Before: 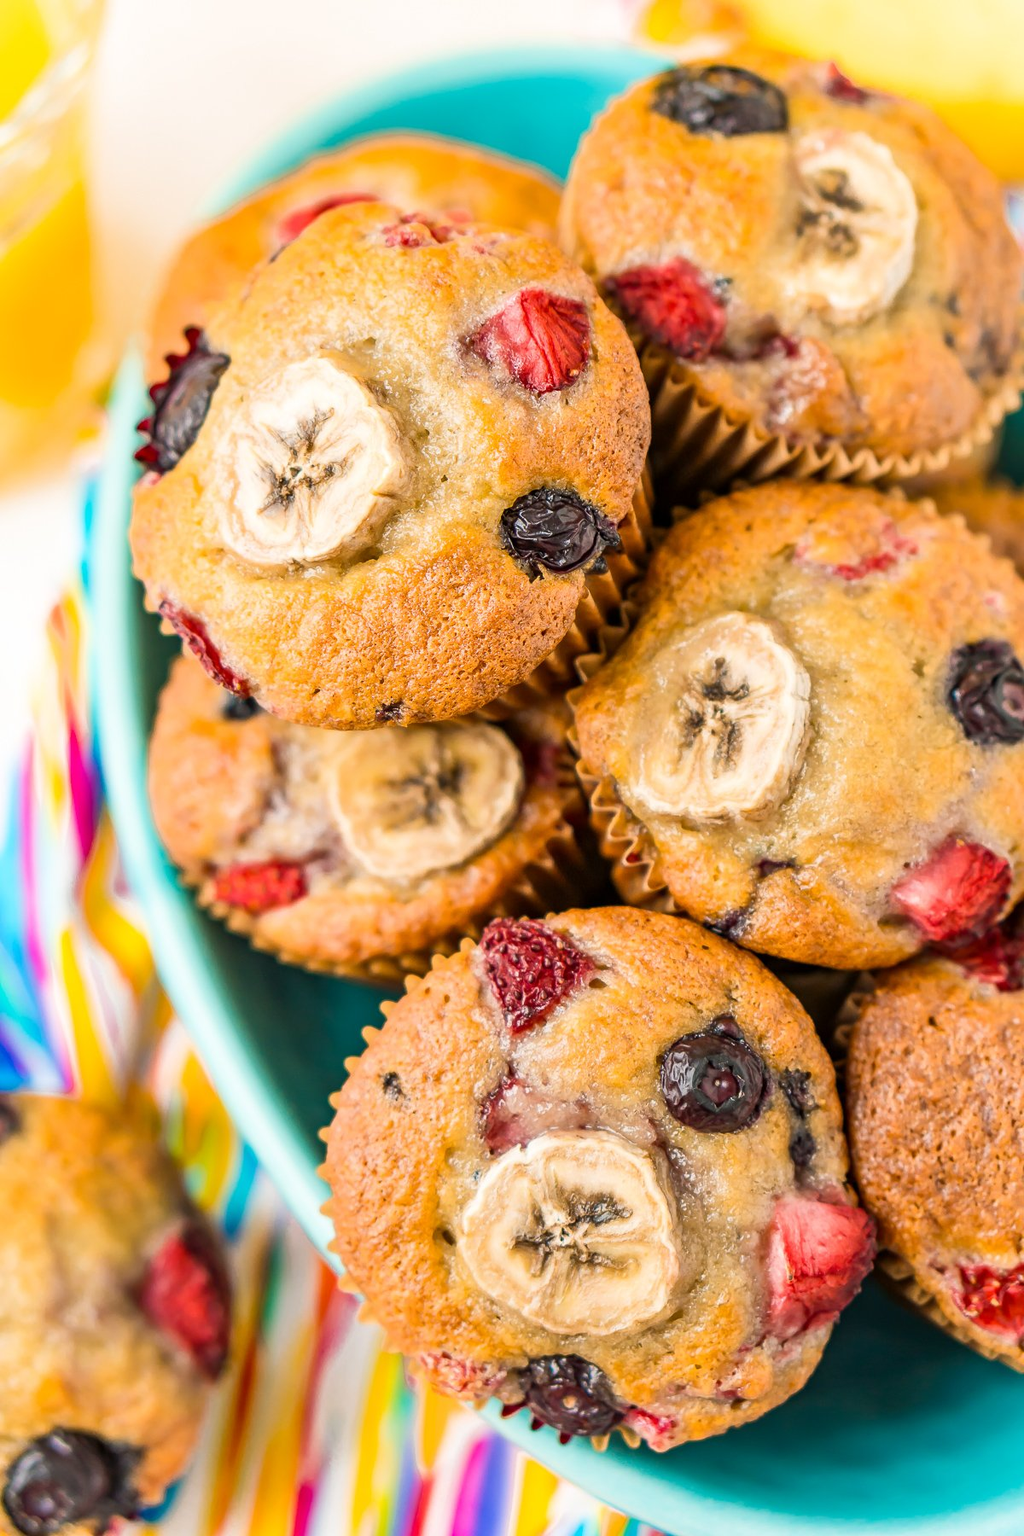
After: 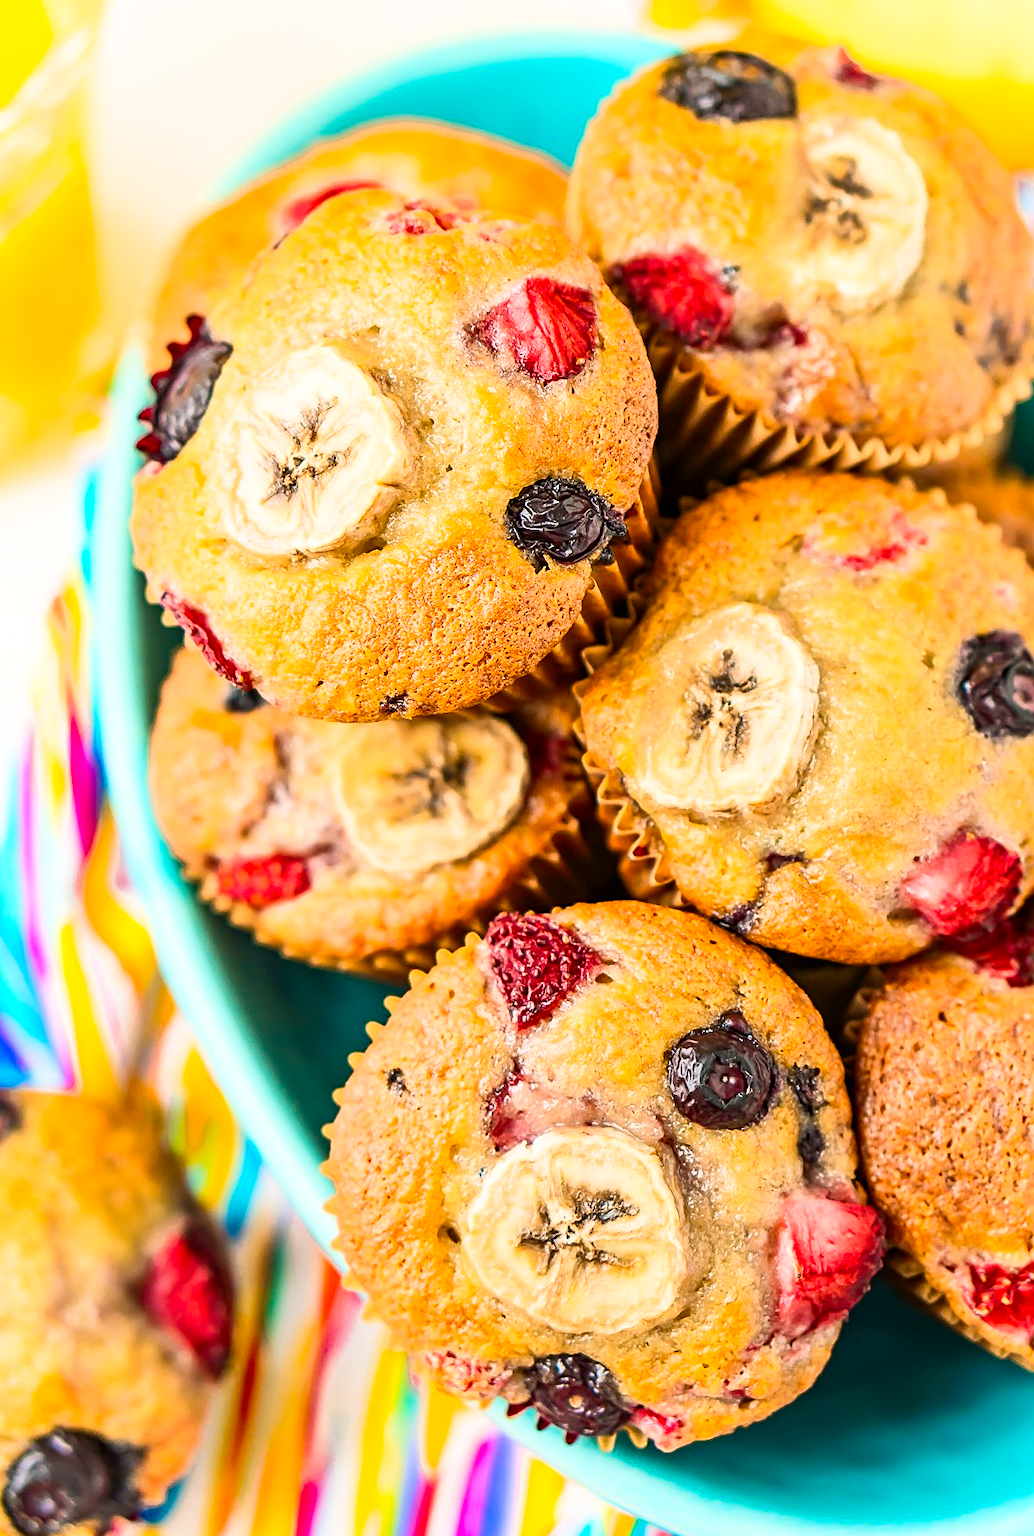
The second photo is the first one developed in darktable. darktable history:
crop: top 1.049%, right 0.001%
sharpen: on, module defaults
contrast brightness saturation: contrast 0.23, brightness 0.1, saturation 0.29
